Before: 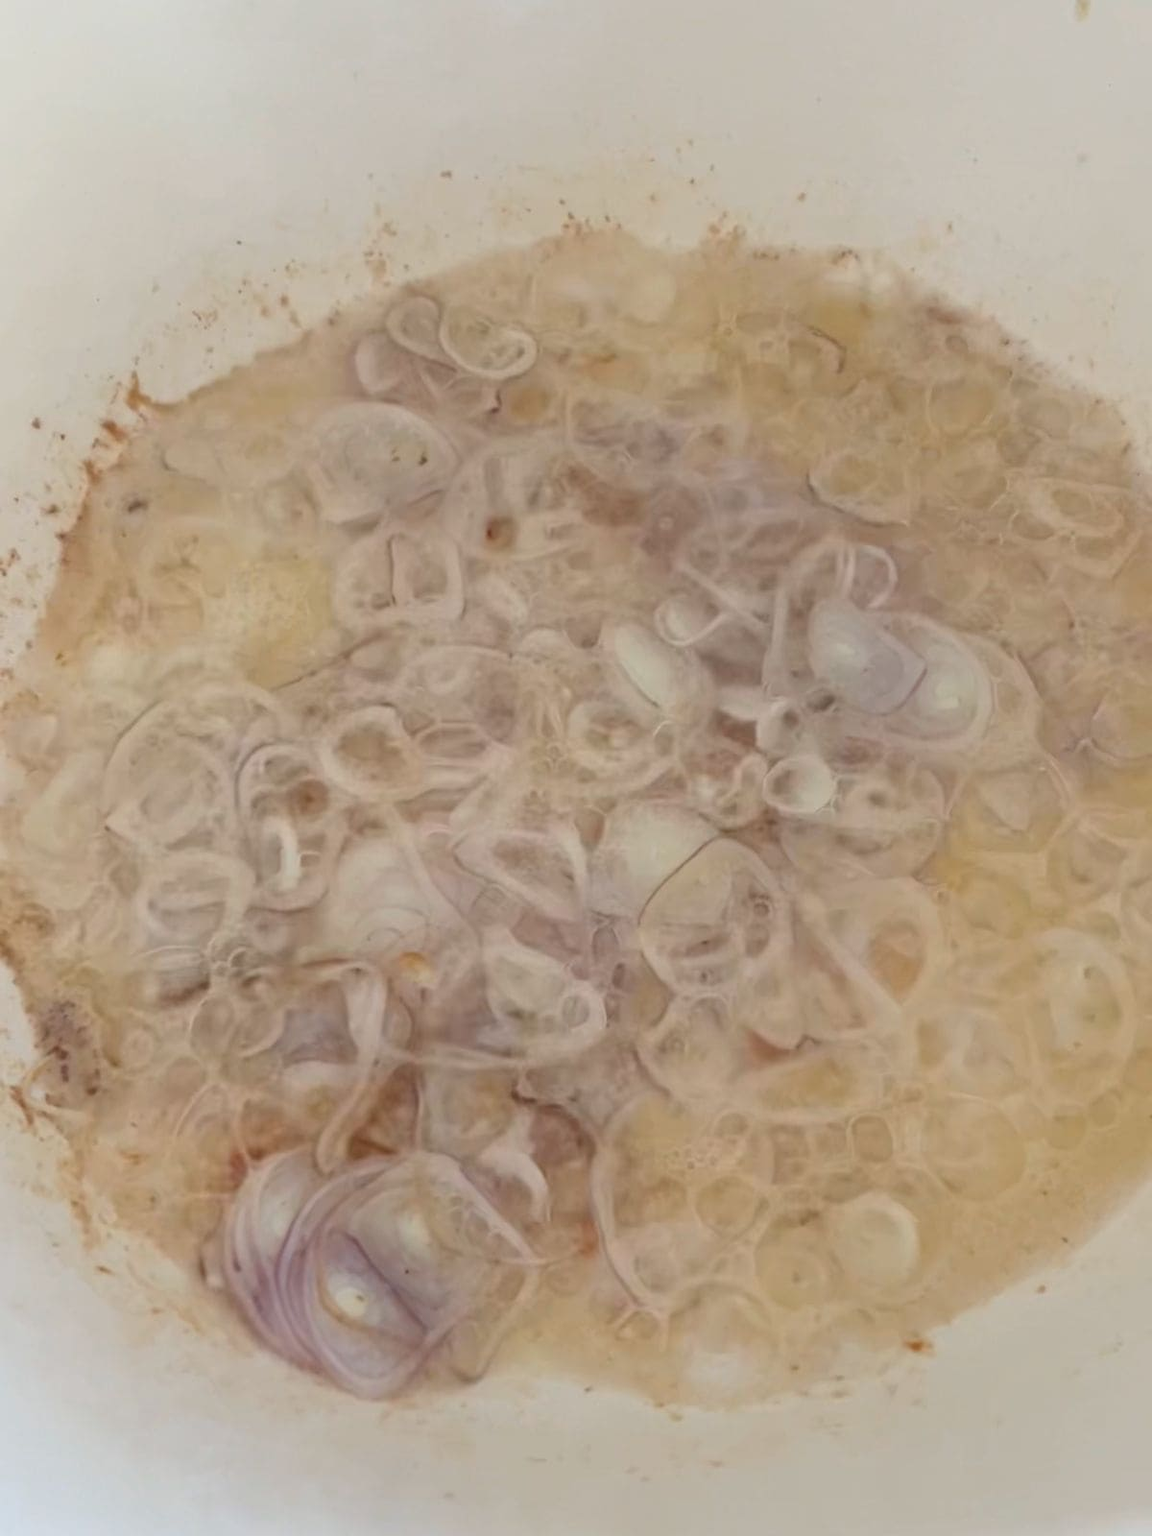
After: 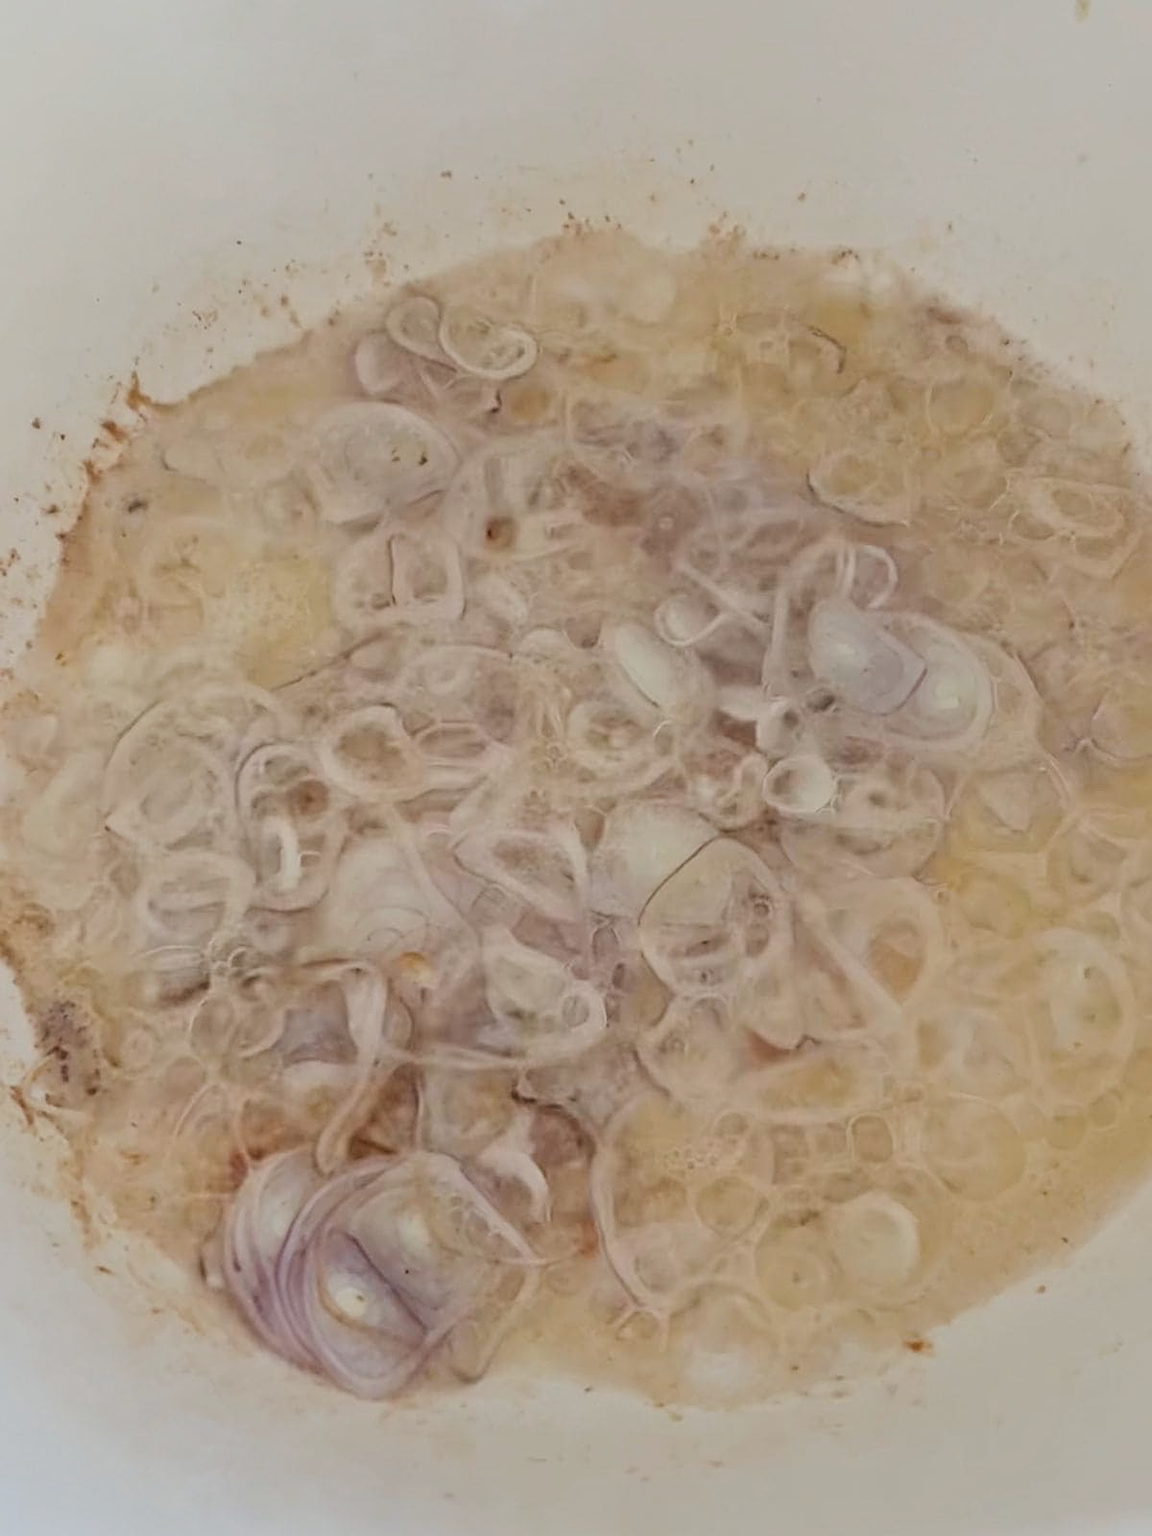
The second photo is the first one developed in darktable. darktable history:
filmic rgb: black relative exposure -7.65 EV, white relative exposure 4.56 EV, hardness 3.61, contrast 1.05
local contrast: mode bilateral grid, contrast 30, coarseness 25, midtone range 0.2
white balance: emerald 1
sharpen: on, module defaults
